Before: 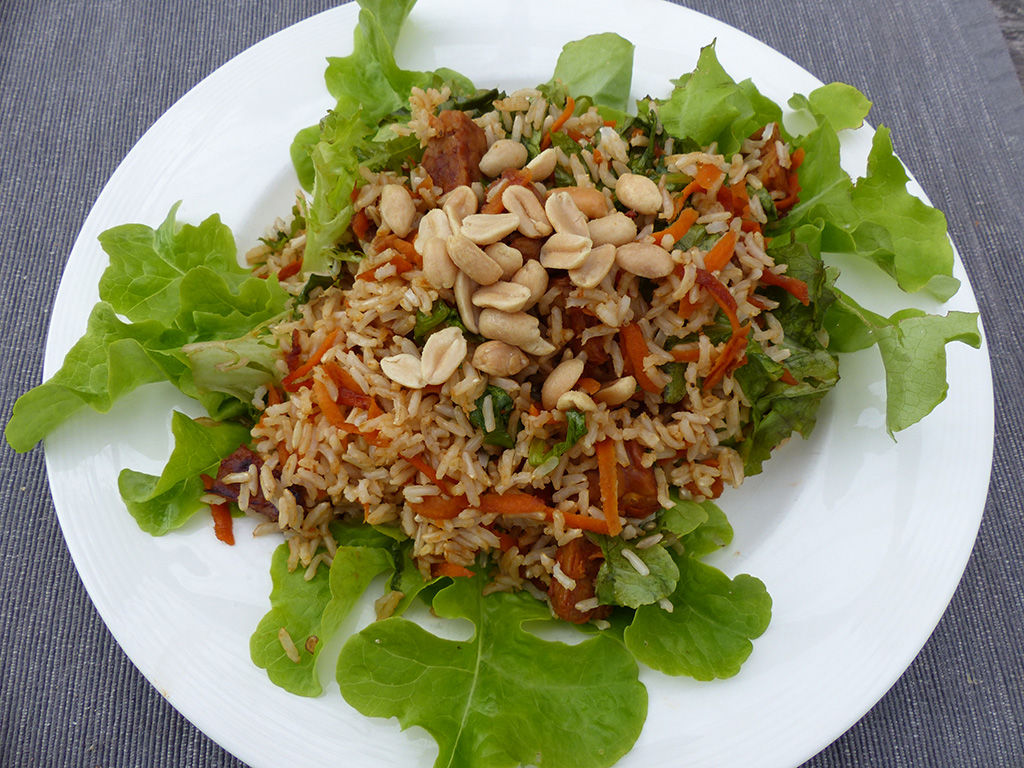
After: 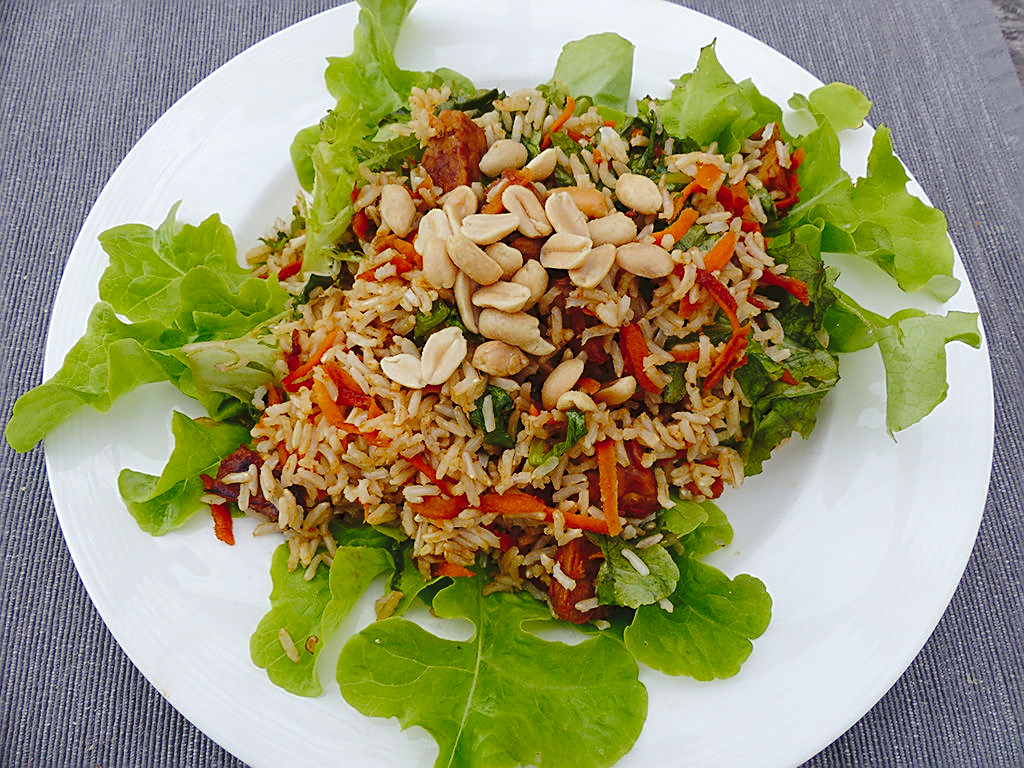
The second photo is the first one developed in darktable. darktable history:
shadows and highlights: shadows 25.8, highlights -24.8
color zones: curves: ch1 [(0, 0.523) (0.143, 0.545) (0.286, 0.52) (0.429, 0.506) (0.571, 0.503) (0.714, 0.503) (0.857, 0.508) (1, 0.523)]
sharpen: on, module defaults
tone curve: curves: ch0 [(0, 0) (0.003, 0.047) (0.011, 0.051) (0.025, 0.061) (0.044, 0.075) (0.069, 0.09) (0.1, 0.102) (0.136, 0.125) (0.177, 0.173) (0.224, 0.226) (0.277, 0.303) (0.335, 0.388) (0.399, 0.469) (0.468, 0.545) (0.543, 0.623) (0.623, 0.695) (0.709, 0.766) (0.801, 0.832) (0.898, 0.905) (1, 1)], preserve colors none
